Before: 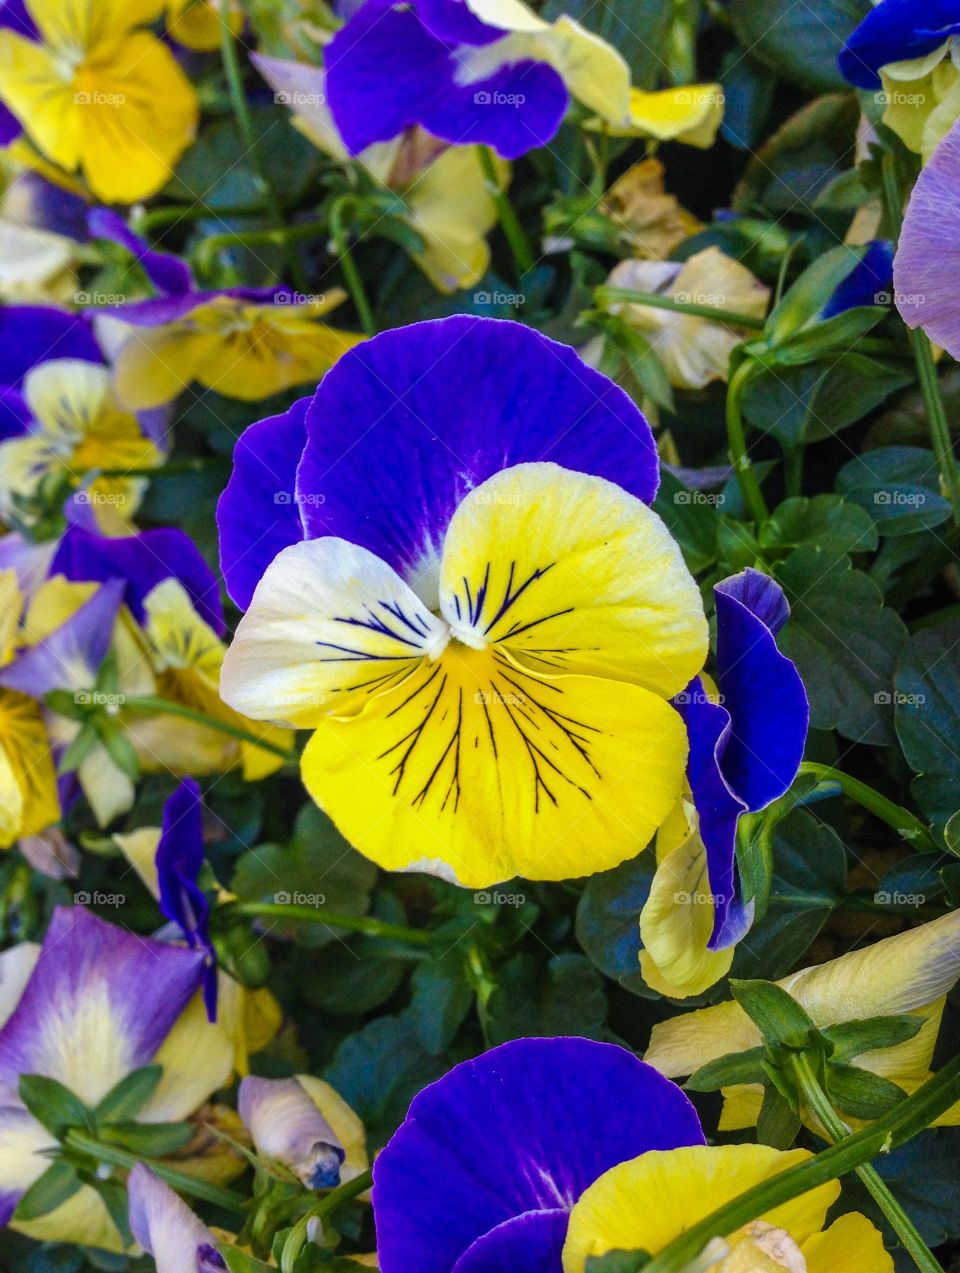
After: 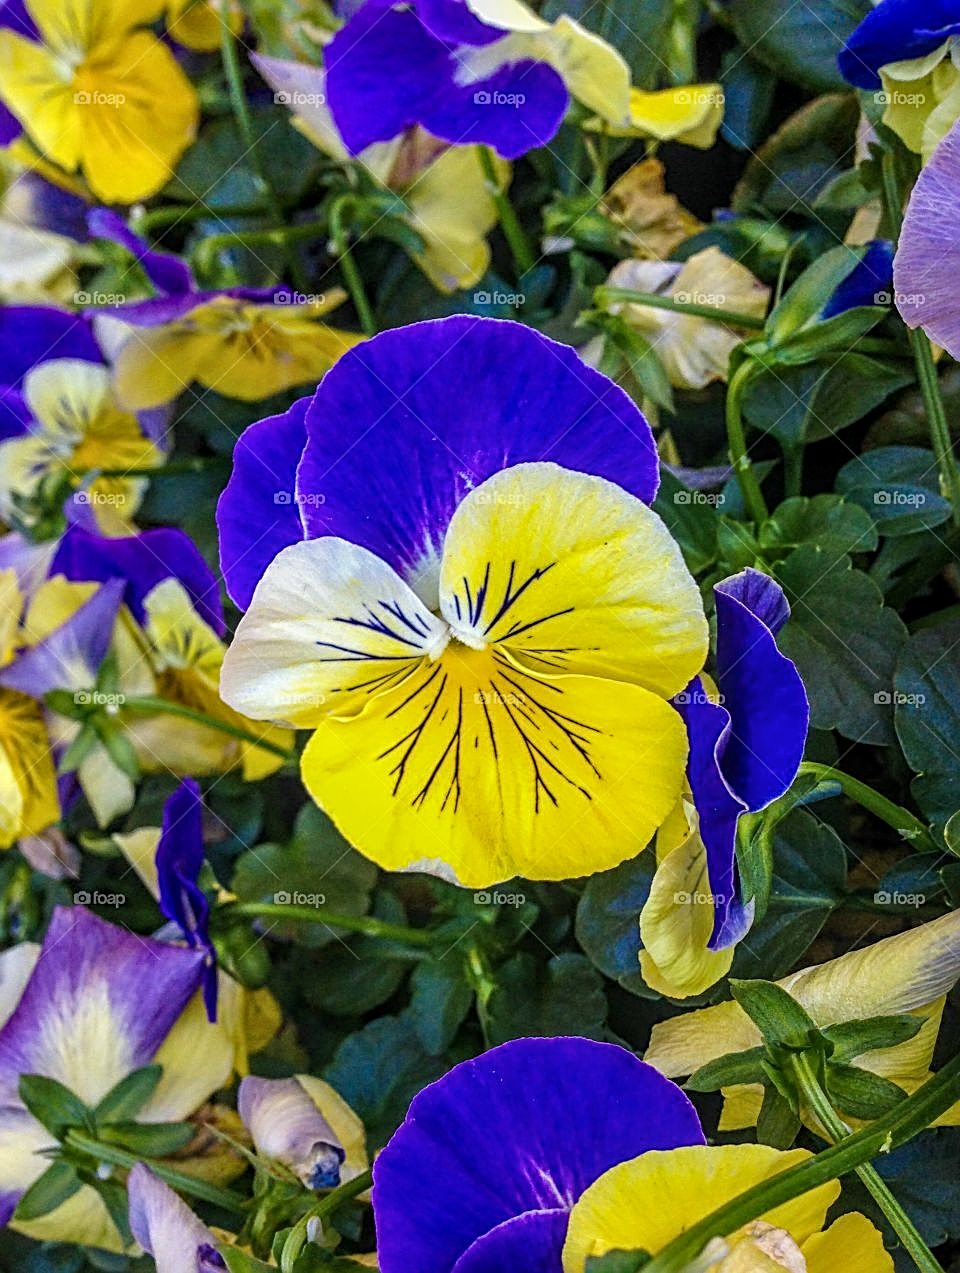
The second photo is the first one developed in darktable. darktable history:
sharpen: radius 2.63, amount 0.69
local contrast: on, module defaults
